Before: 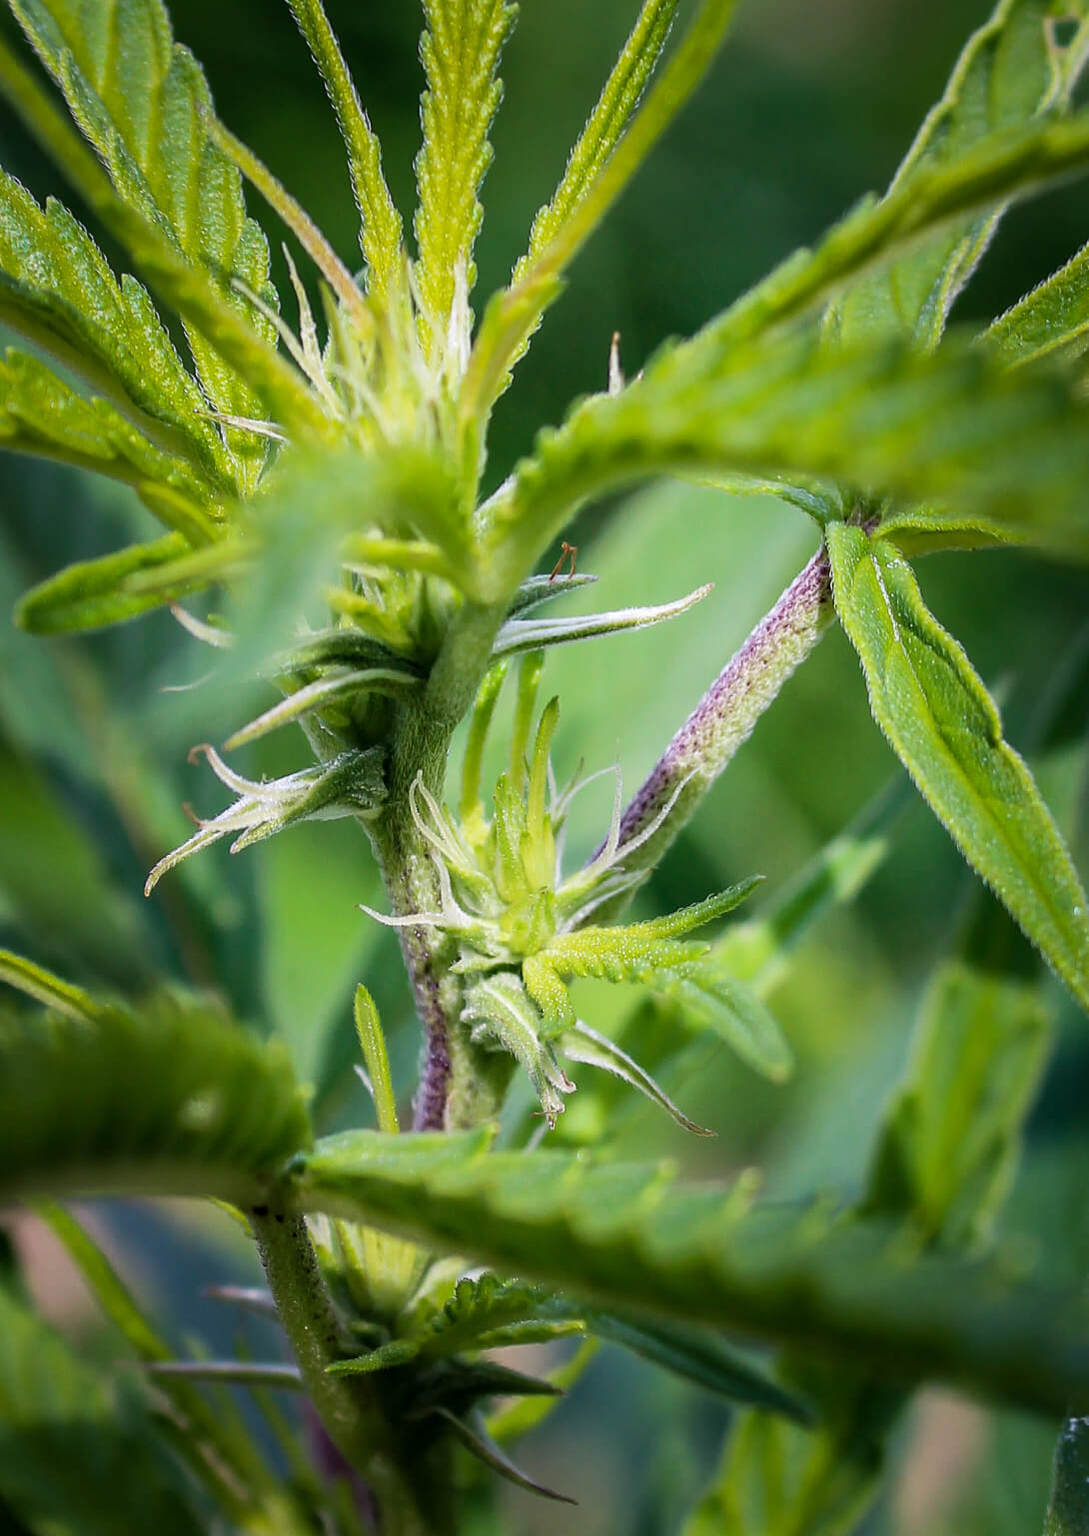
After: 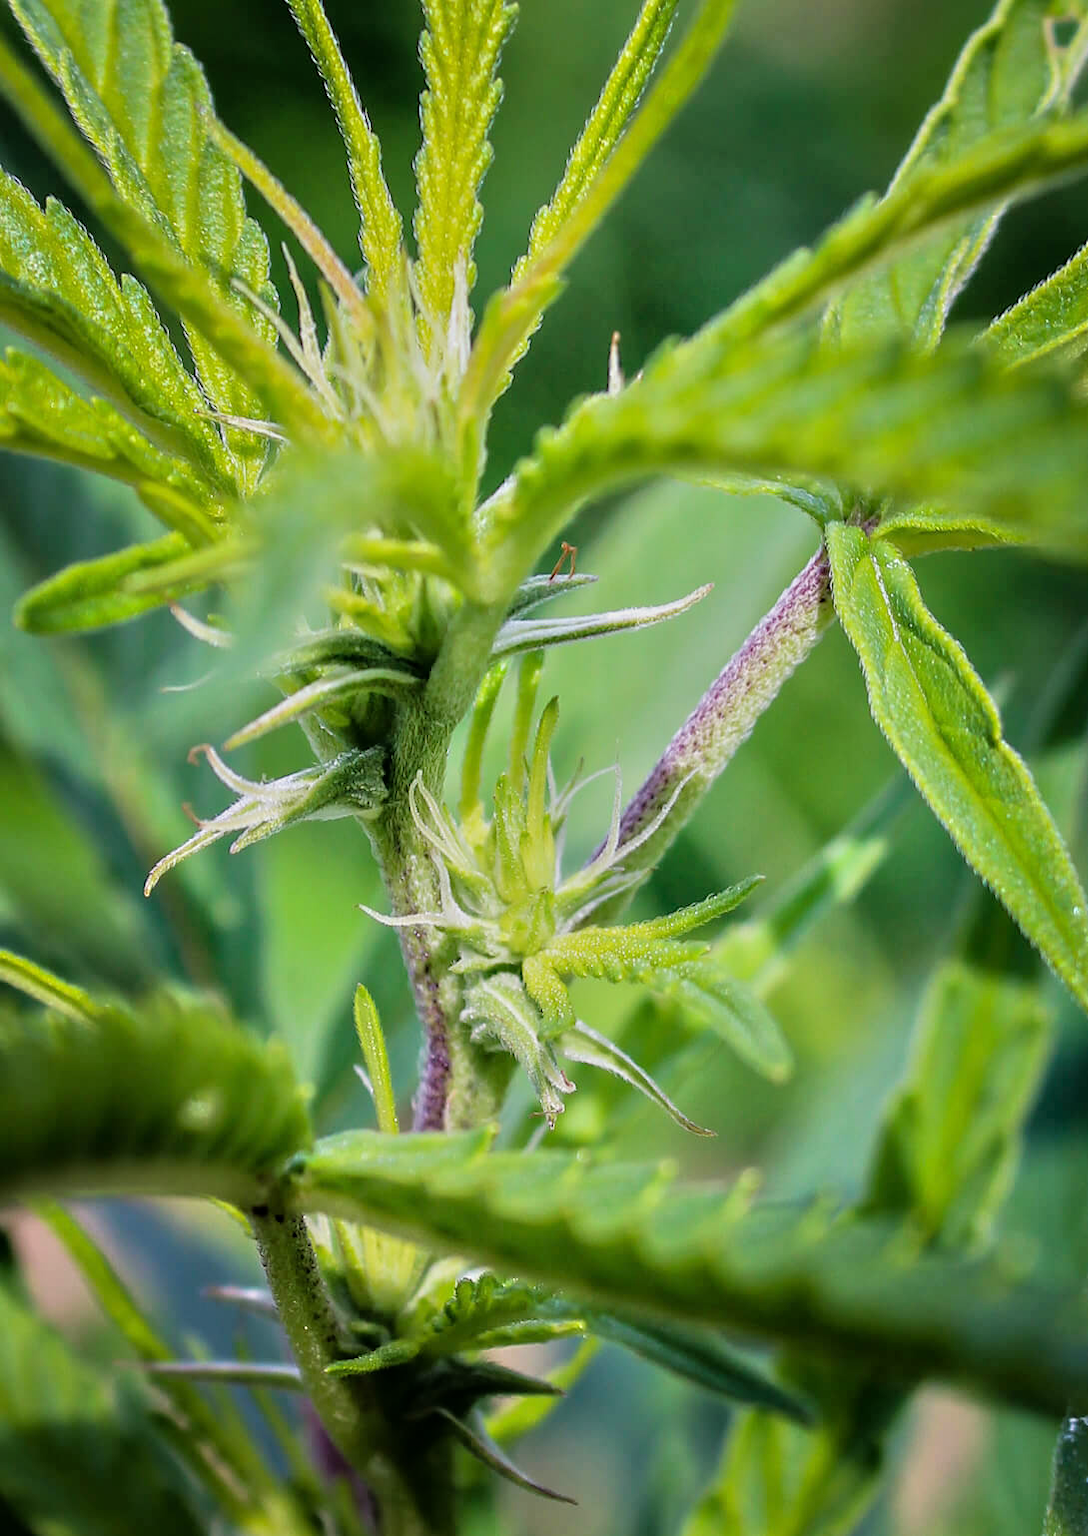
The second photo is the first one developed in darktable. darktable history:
exposure: exposure -0.492 EV, compensate highlight preservation false
tone equalizer: -7 EV 0.15 EV, -6 EV 0.6 EV, -5 EV 1.15 EV, -4 EV 1.33 EV, -3 EV 1.15 EV, -2 EV 0.6 EV, -1 EV 0.15 EV, mask exposure compensation -0.5 EV
